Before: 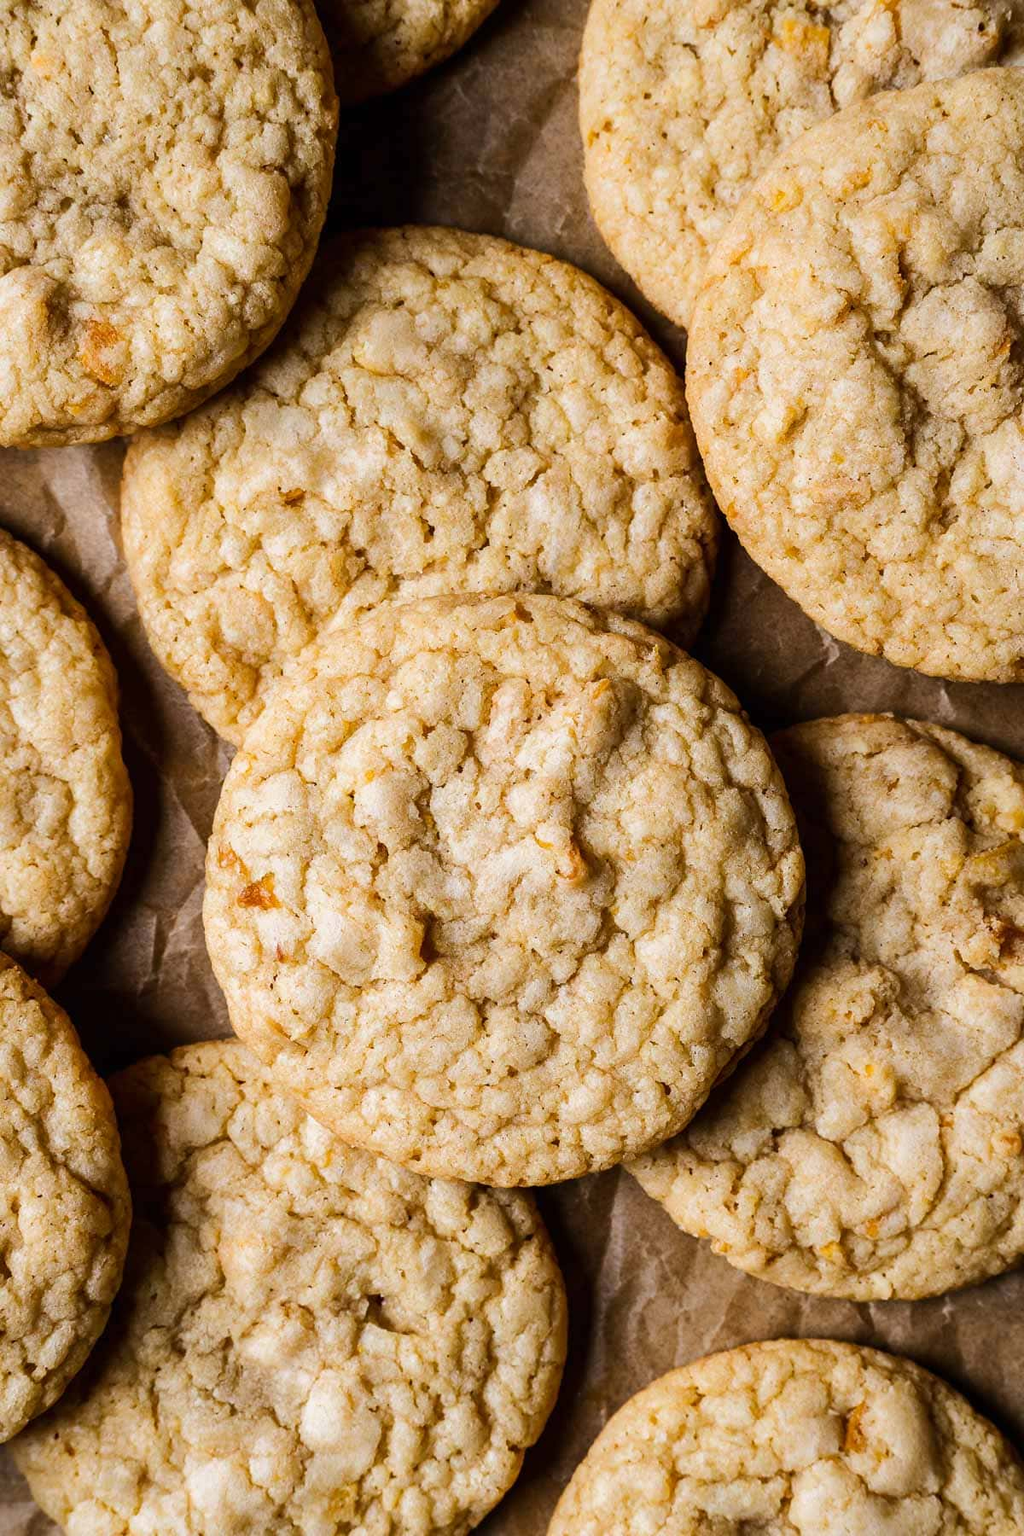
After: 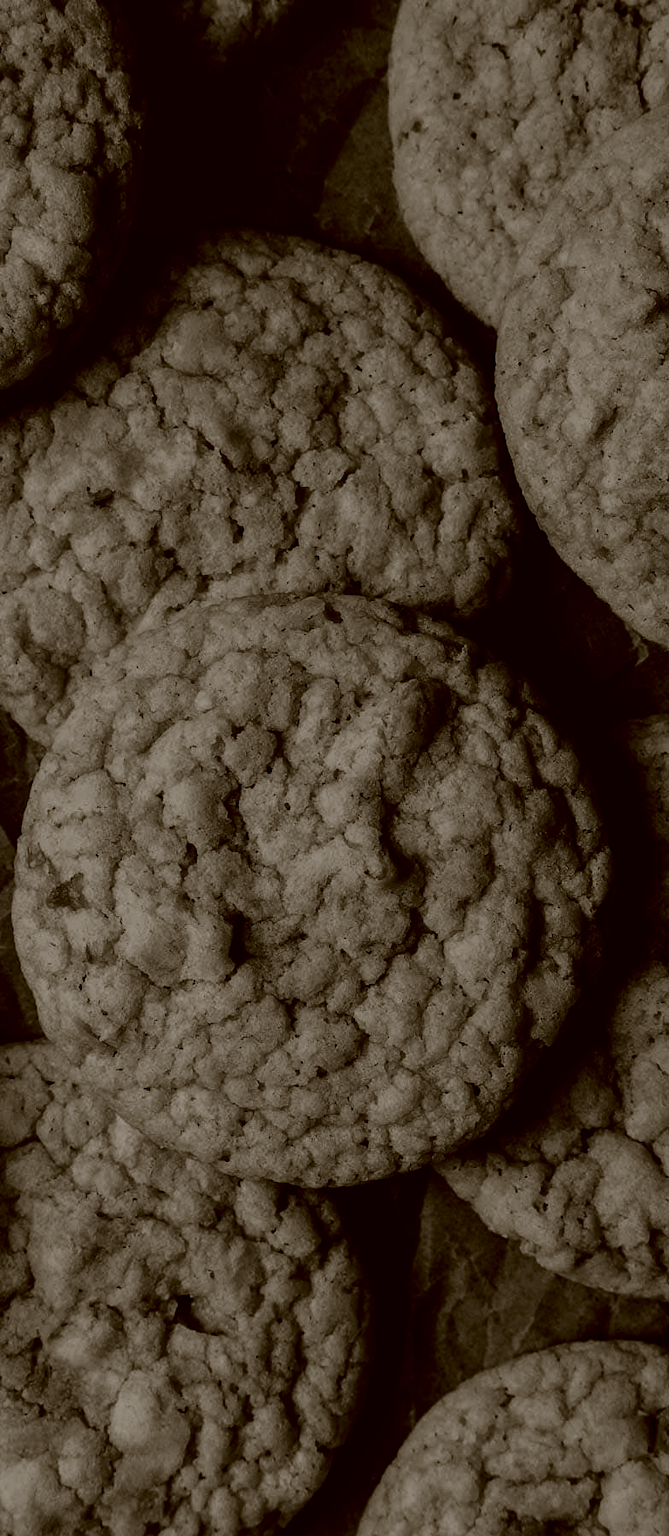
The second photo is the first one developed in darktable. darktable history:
crop and rotate: left 18.72%, right 15.924%
local contrast: highlights 105%, shadows 102%, detail 119%, midtone range 0.2
exposure: compensate highlight preservation false
contrast brightness saturation: contrast 0.016, brightness -0.99, saturation -0.993
filmic rgb: black relative exposure -7.65 EV, white relative exposure 4.56 EV, hardness 3.61, contrast 0.996
color correction: highlights a* -0.355, highlights b* 0.177, shadows a* 4.98, shadows b* 20.33
